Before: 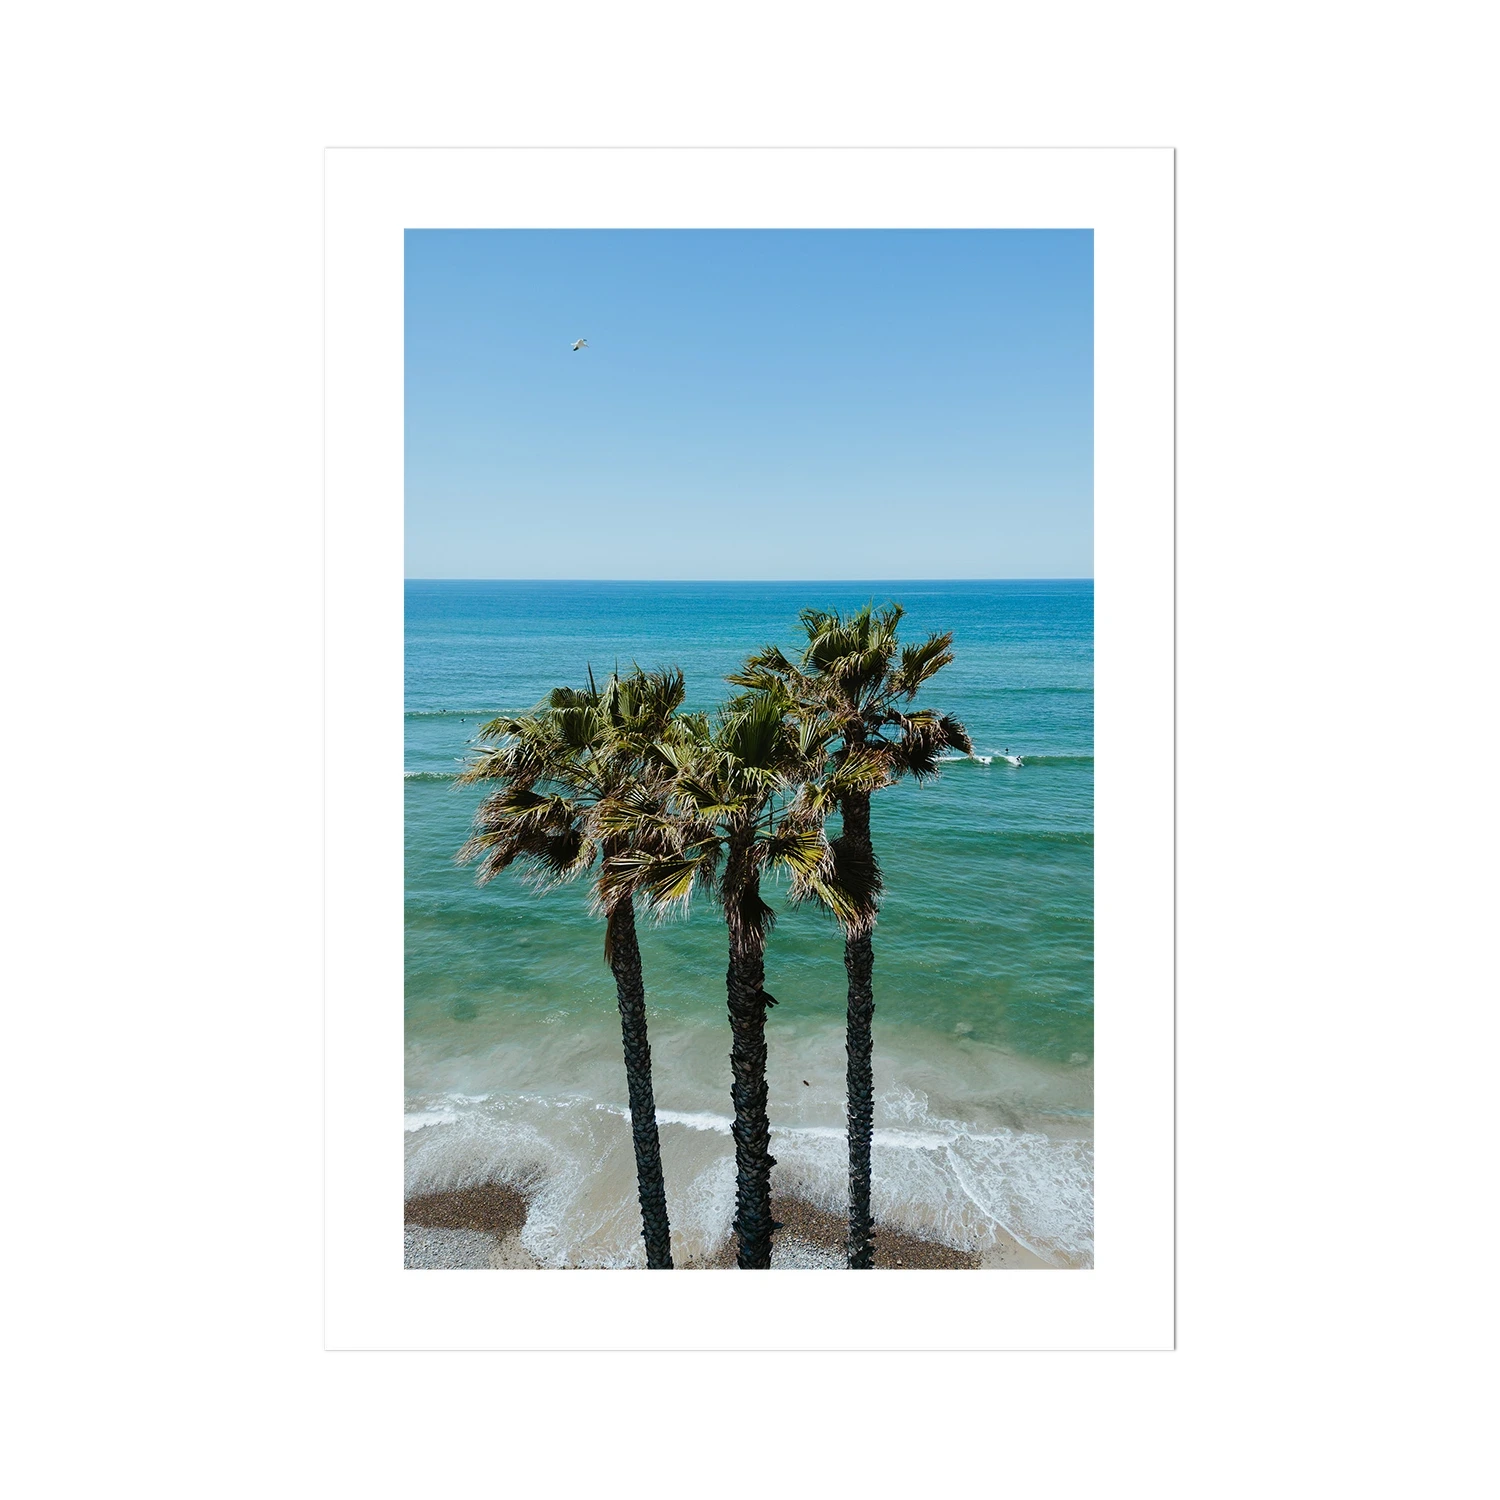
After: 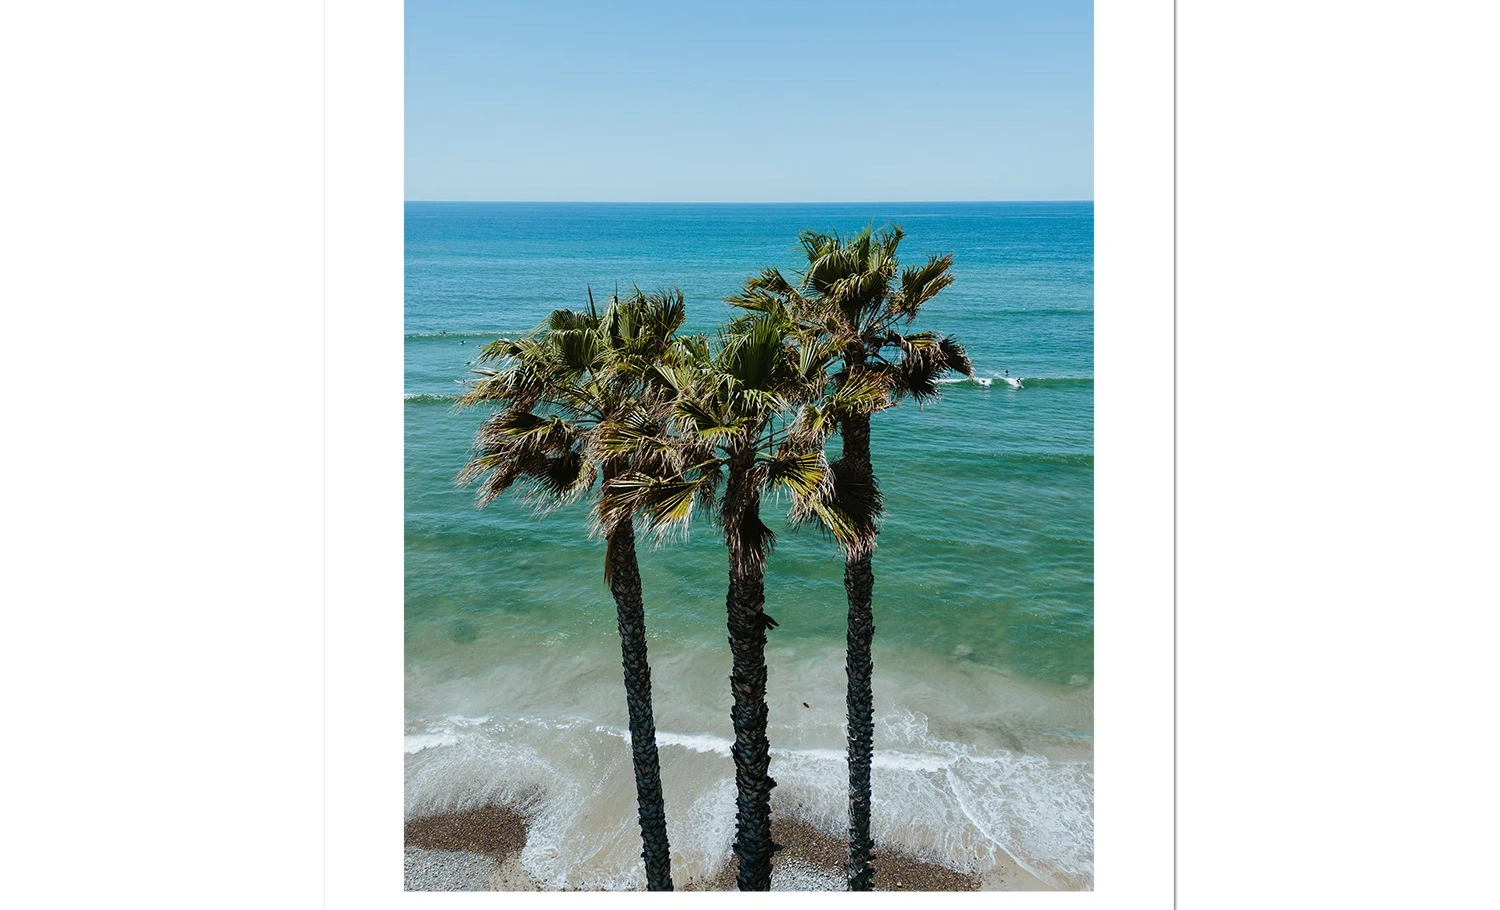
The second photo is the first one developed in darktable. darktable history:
crop and rotate: top 25.247%, bottom 14.034%
